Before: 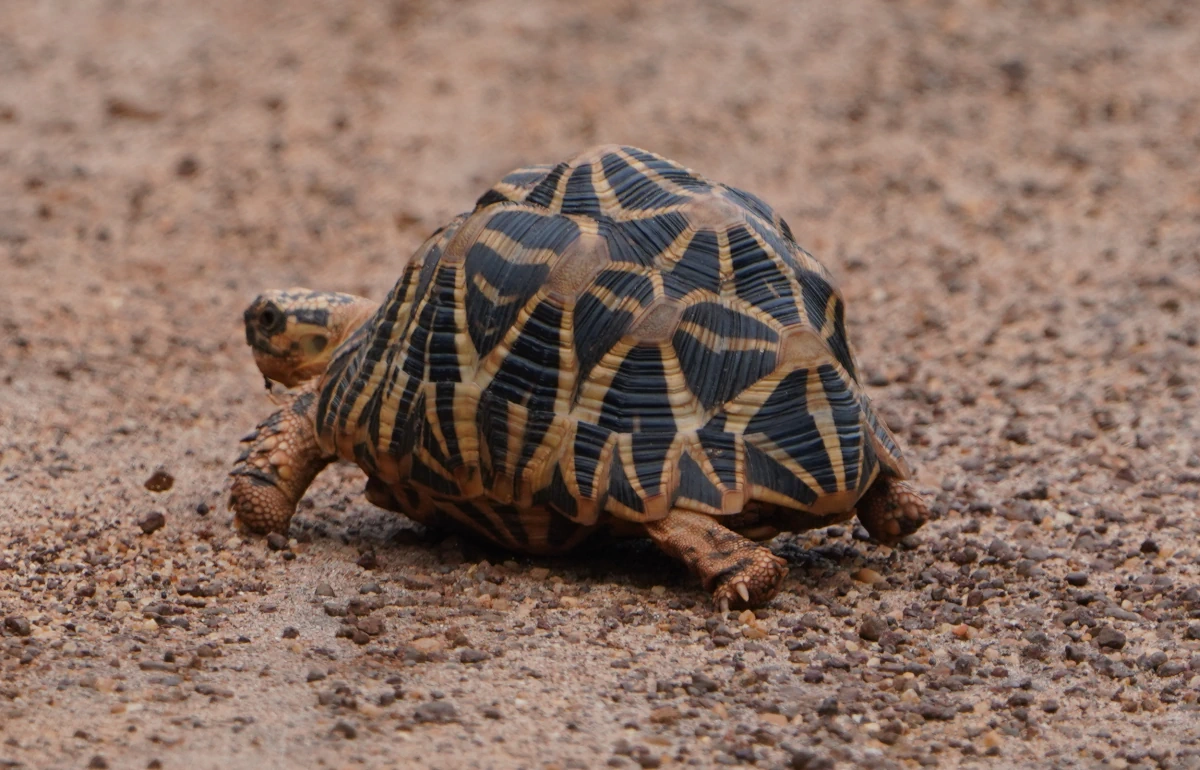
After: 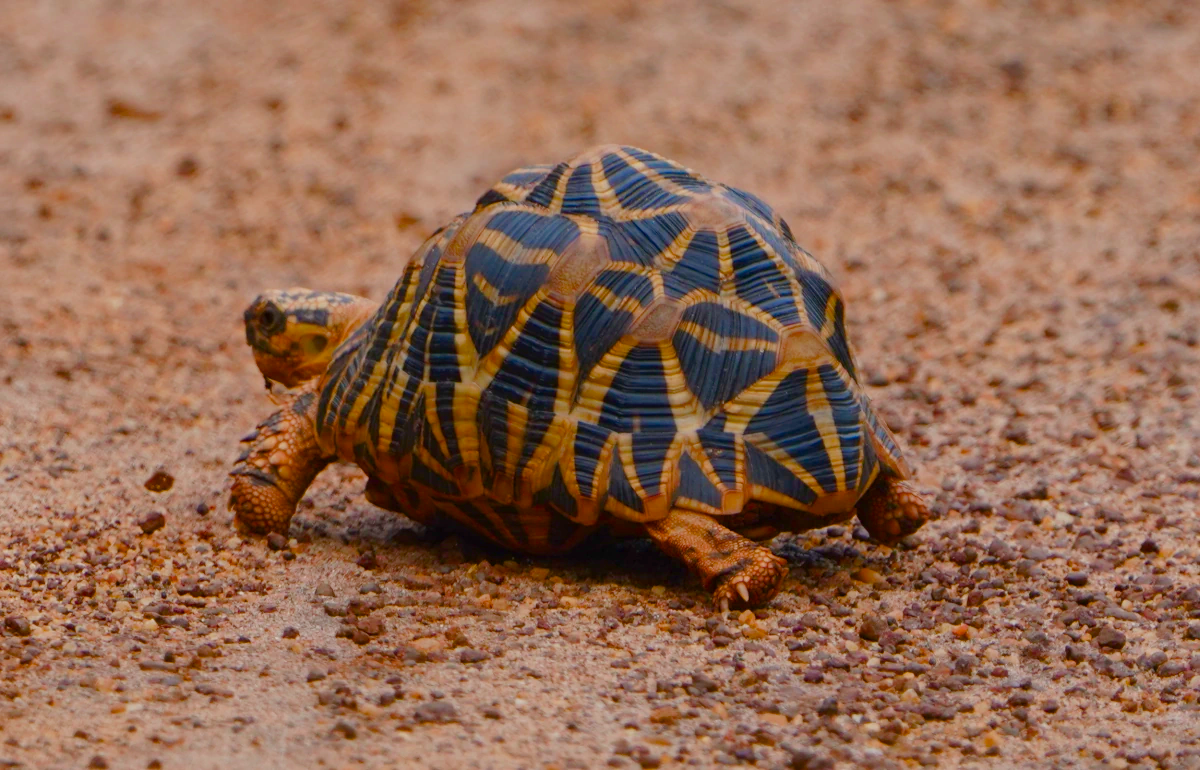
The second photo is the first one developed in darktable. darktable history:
color balance rgb: power › hue 313.16°, linear chroma grading › global chroma 49.48%, perceptual saturation grading › global saturation 20%, perceptual saturation grading › highlights -49.276%, perceptual saturation grading › shadows 25.212%, contrast -9.389%
contrast brightness saturation: contrast 0.039, saturation 0.15
